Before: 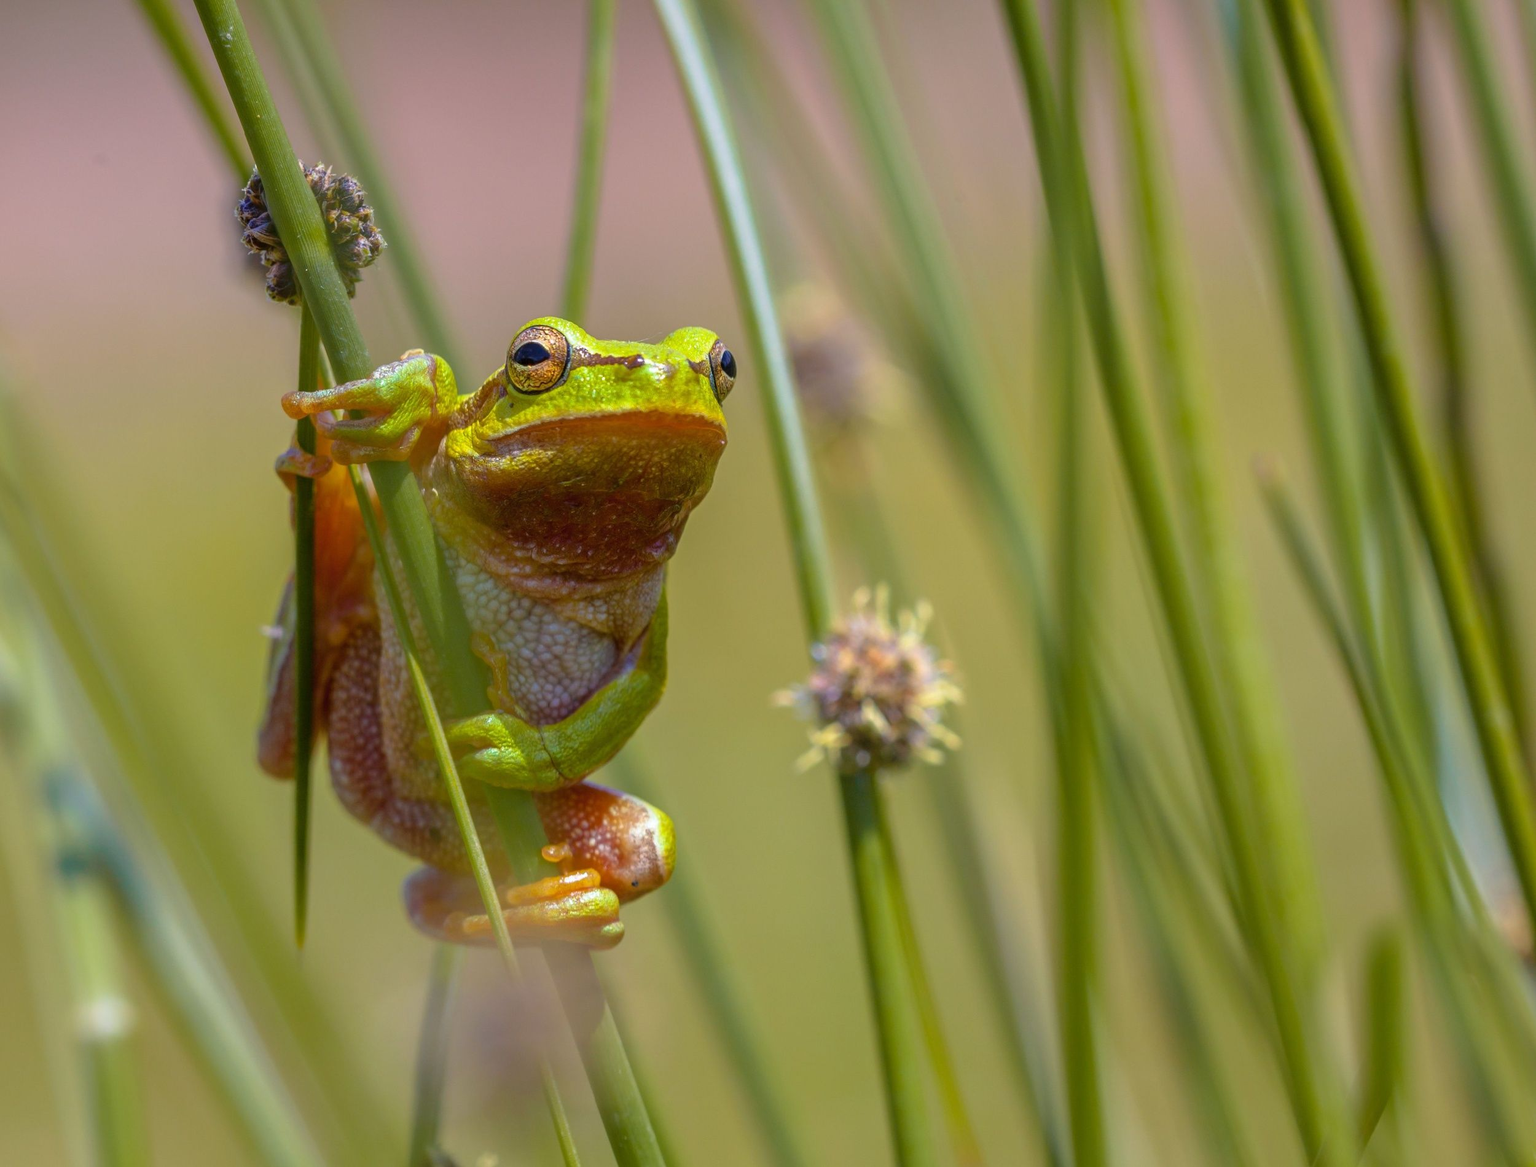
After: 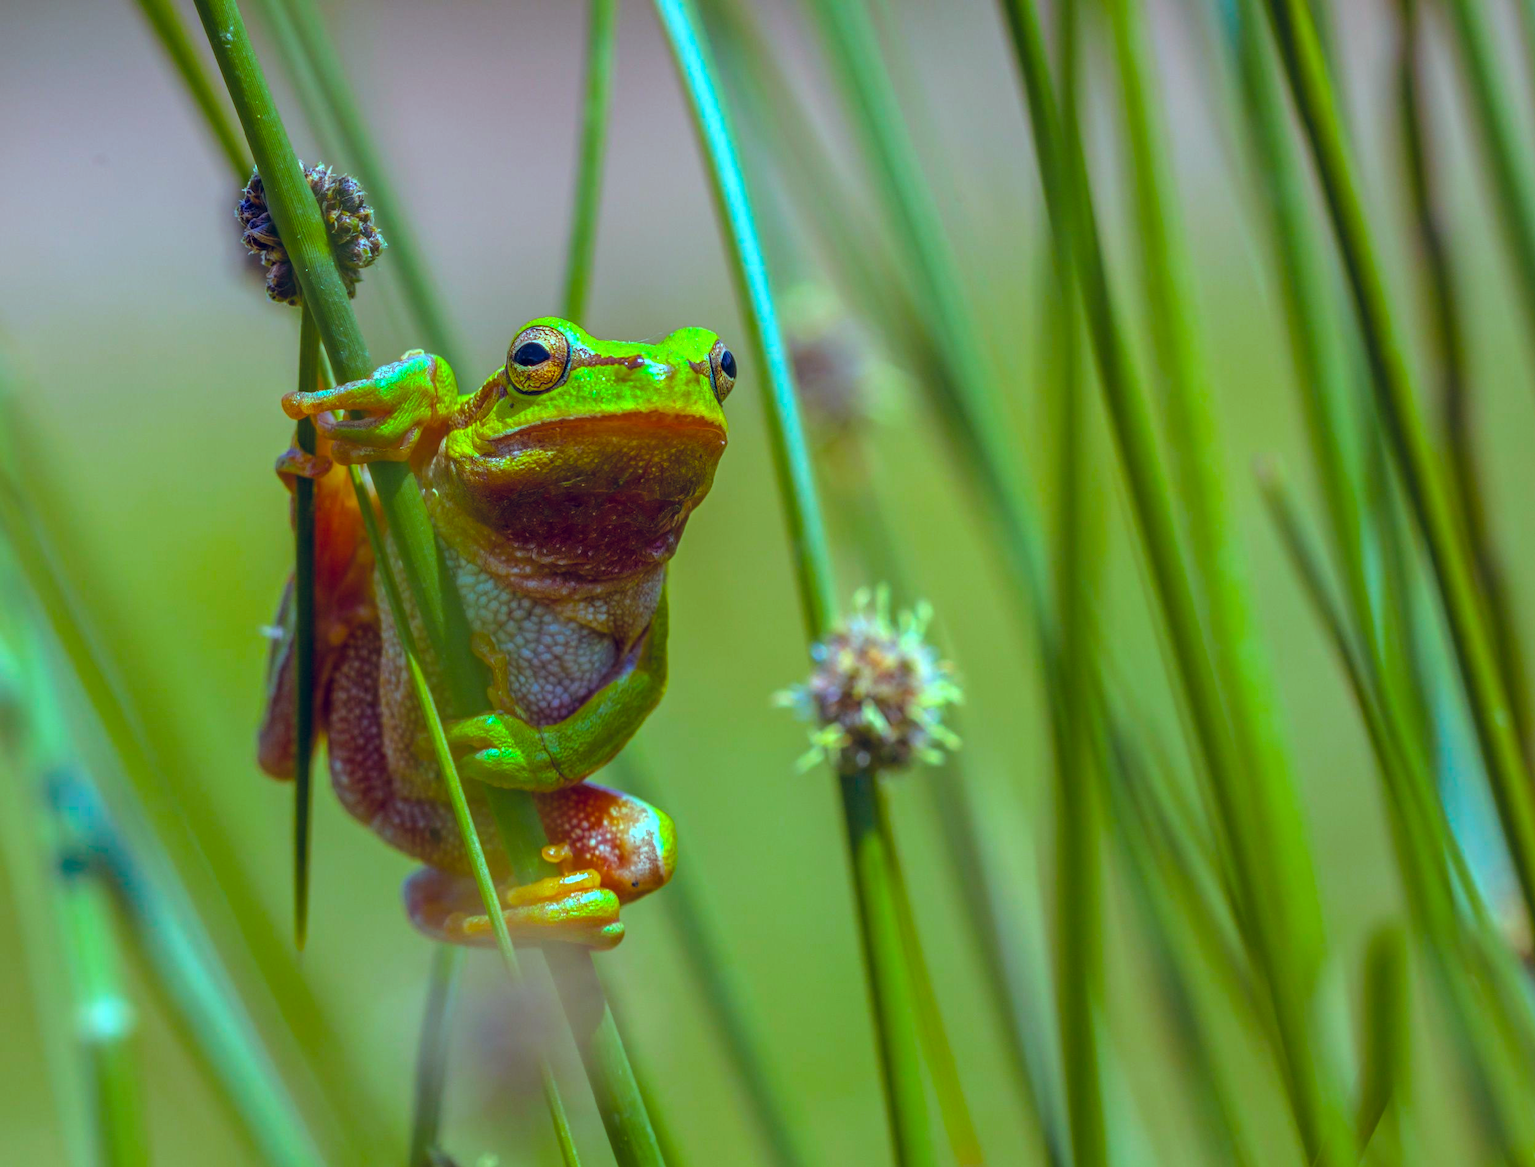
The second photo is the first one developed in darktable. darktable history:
local contrast: on, module defaults
color balance rgb: highlights gain › luminance -32.812%, highlights gain › chroma 5.649%, highlights gain › hue 220.2°, global offset › luminance 0.413%, global offset › chroma 0.215%, global offset › hue 254.83°, perceptual saturation grading › global saturation 41.776%, perceptual brilliance grading › global brilliance -4.266%, perceptual brilliance grading › highlights 24.016%, perceptual brilliance grading › mid-tones 6.866%, perceptual brilliance grading › shadows -4.686%, global vibrance 20%
